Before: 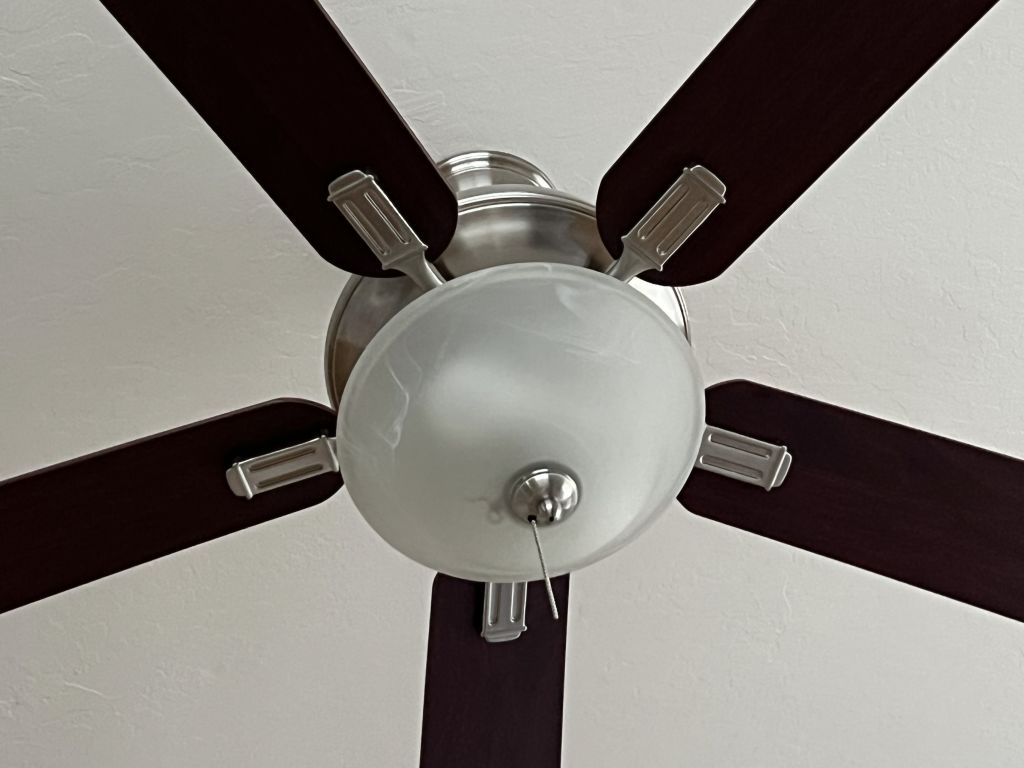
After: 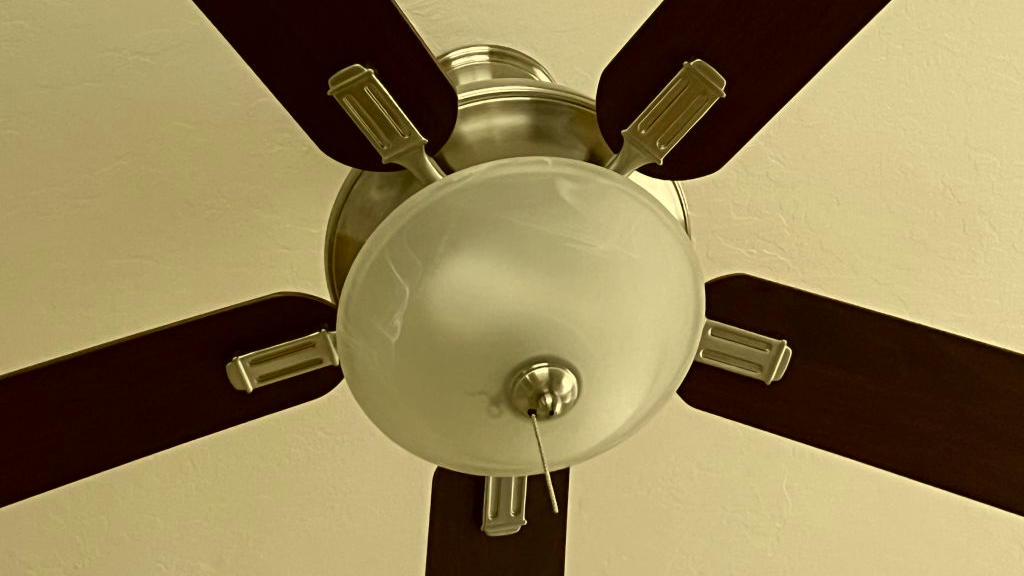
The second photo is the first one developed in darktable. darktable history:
crop: top 13.819%, bottom 11.169%
color correction: highlights a* 0.162, highlights b* 29.53, shadows a* -0.162, shadows b* 21.09
exposure: compensate exposure bias true, compensate highlight preservation false
